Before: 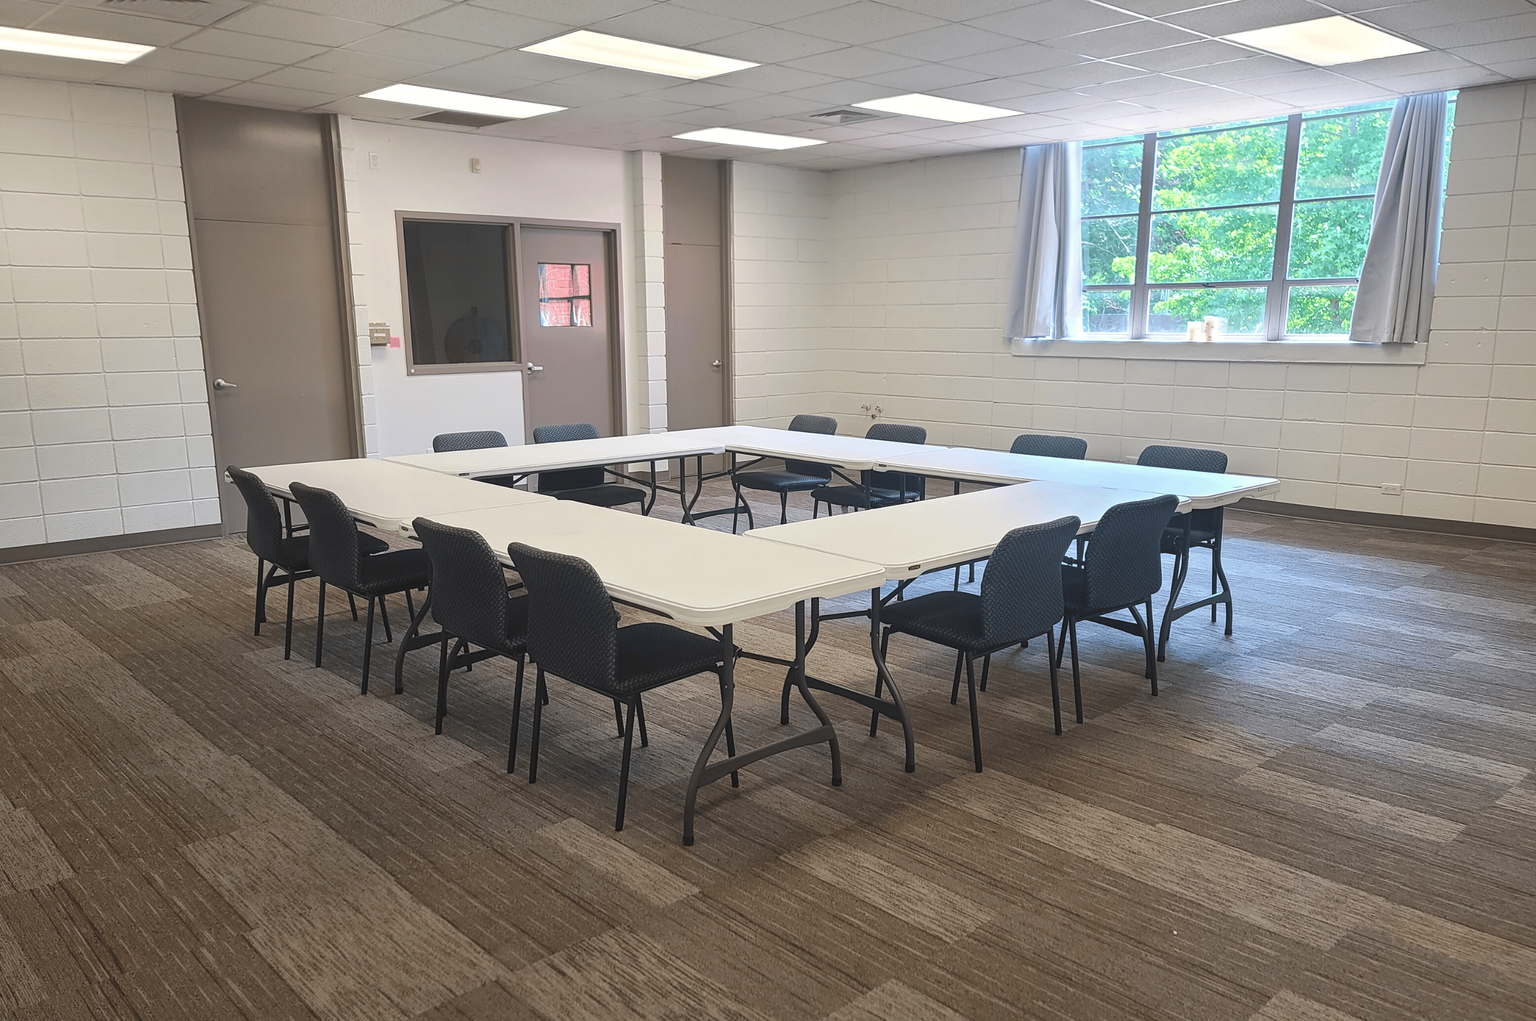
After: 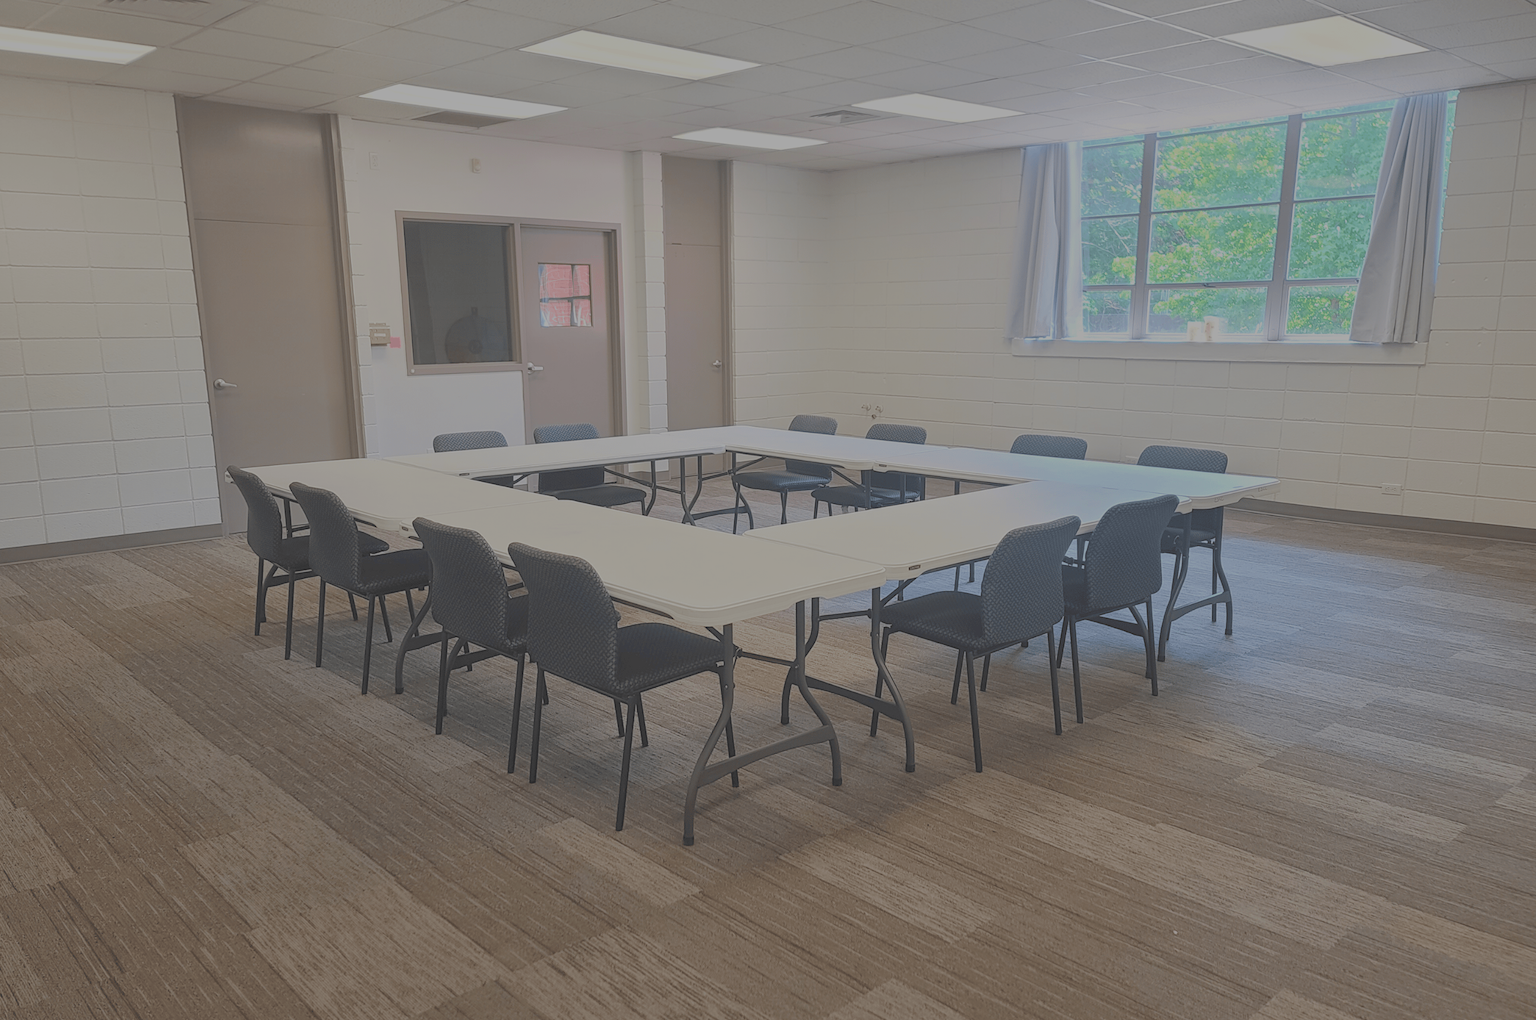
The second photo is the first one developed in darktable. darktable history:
filmic rgb: black relative exposure -15.99 EV, white relative exposure 7.97 EV, hardness 4.1, latitude 49.08%, contrast 0.501
